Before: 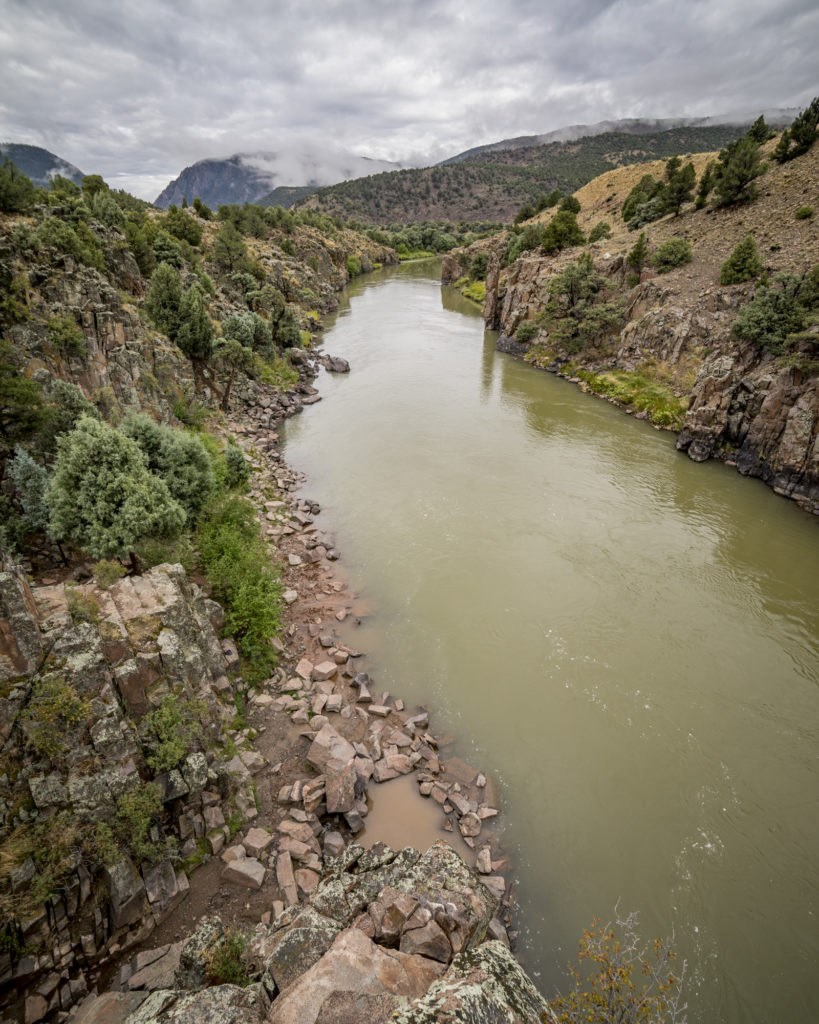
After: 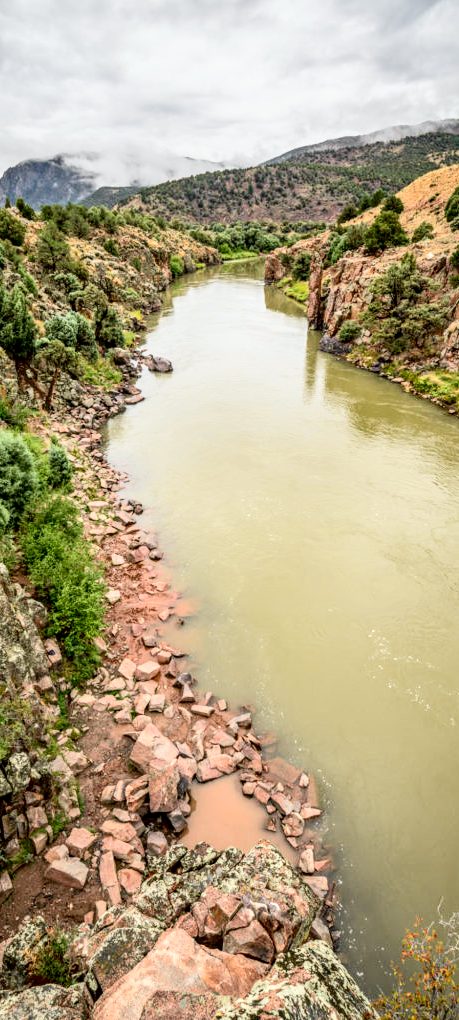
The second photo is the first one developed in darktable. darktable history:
local contrast: detail 130%
tone curve: curves: ch0 [(0, 0) (0.131, 0.094) (0.326, 0.386) (0.481, 0.623) (0.593, 0.764) (0.812, 0.933) (1, 0.974)]; ch1 [(0, 0) (0.366, 0.367) (0.475, 0.453) (0.494, 0.493) (0.504, 0.497) (0.553, 0.584) (1, 1)]; ch2 [(0, 0) (0.333, 0.346) (0.375, 0.375) (0.424, 0.43) (0.476, 0.492) (0.502, 0.503) (0.533, 0.556) (0.566, 0.599) (0.614, 0.653) (1, 1)], color space Lab, independent channels, preserve colors none
crop: left 21.674%, right 22.086%
